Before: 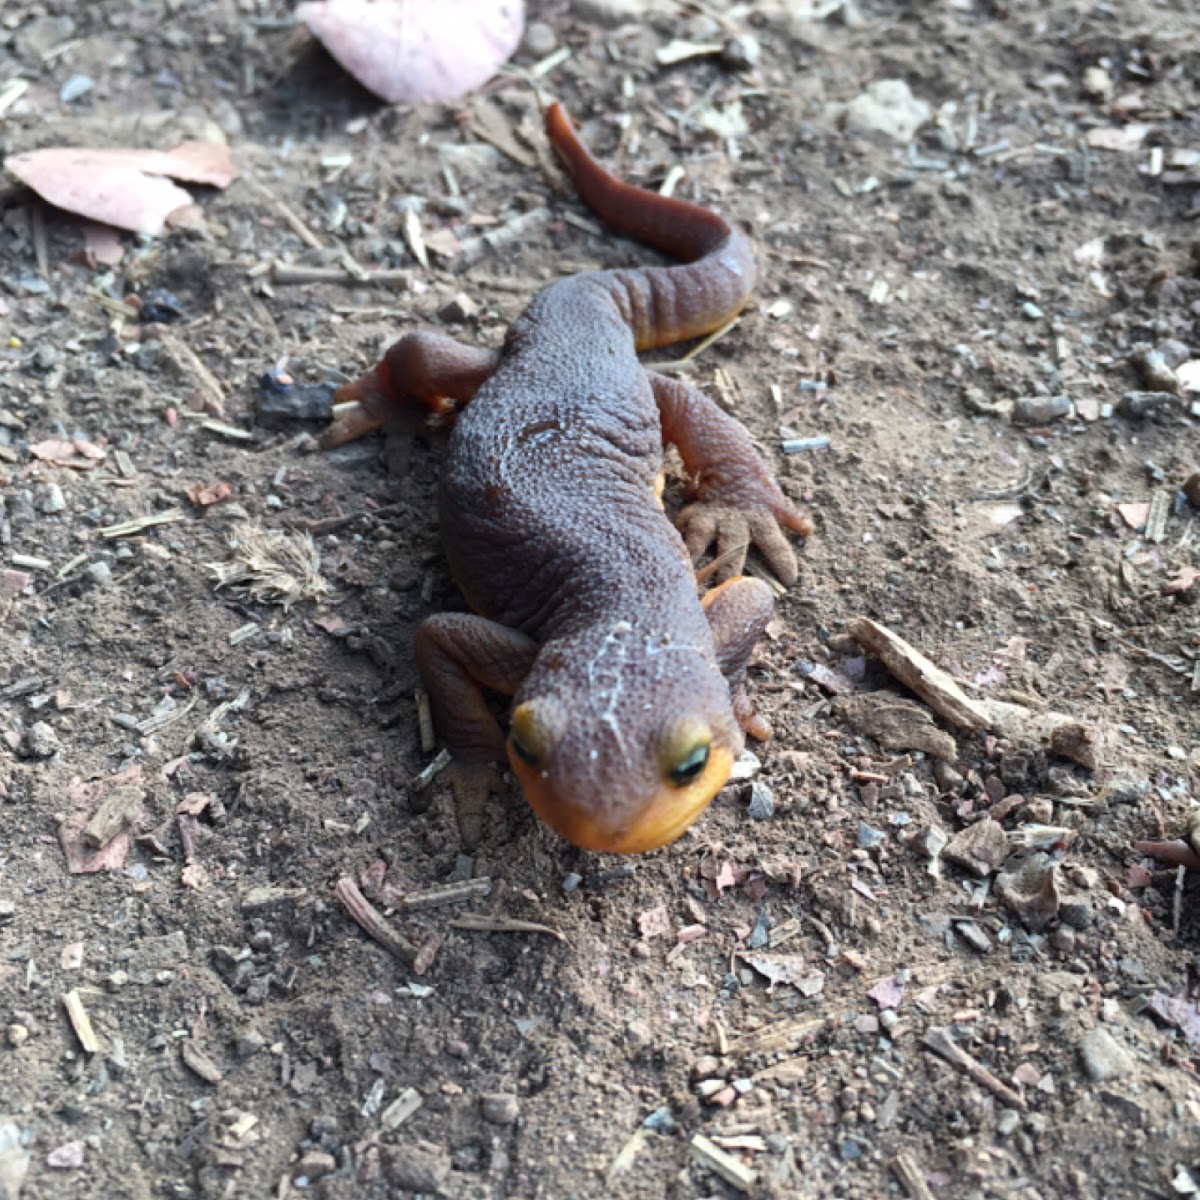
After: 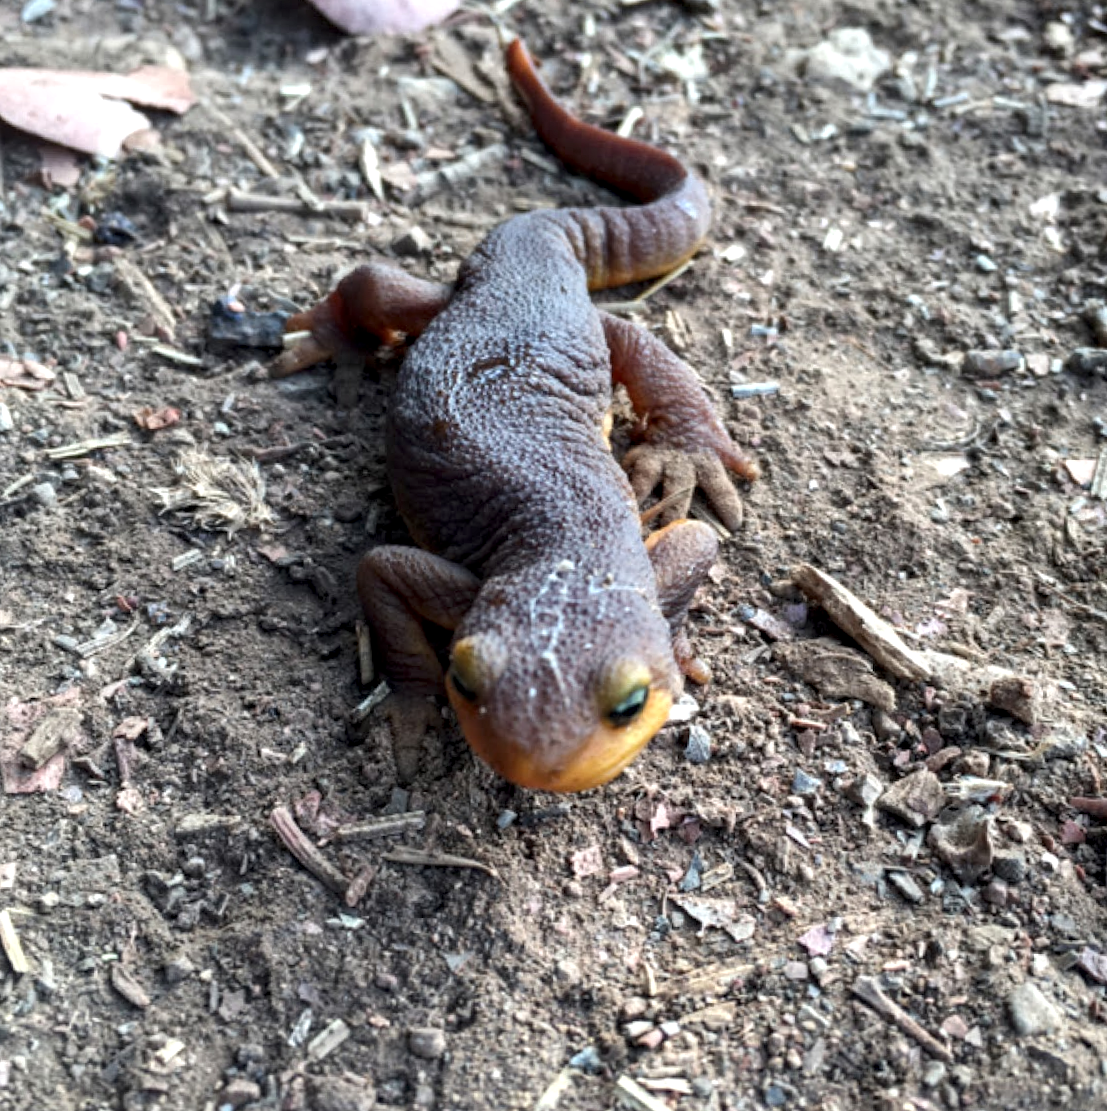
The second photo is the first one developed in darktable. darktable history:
local contrast: on, module defaults
exposure: compensate highlight preservation false
crop and rotate: angle -1.94°, left 3.16%, top 3.677%, right 1.491%, bottom 0.589%
contrast equalizer: octaves 7, y [[0.6 ×6], [0.55 ×6], [0 ×6], [0 ×6], [0 ×6]], mix 0.304
